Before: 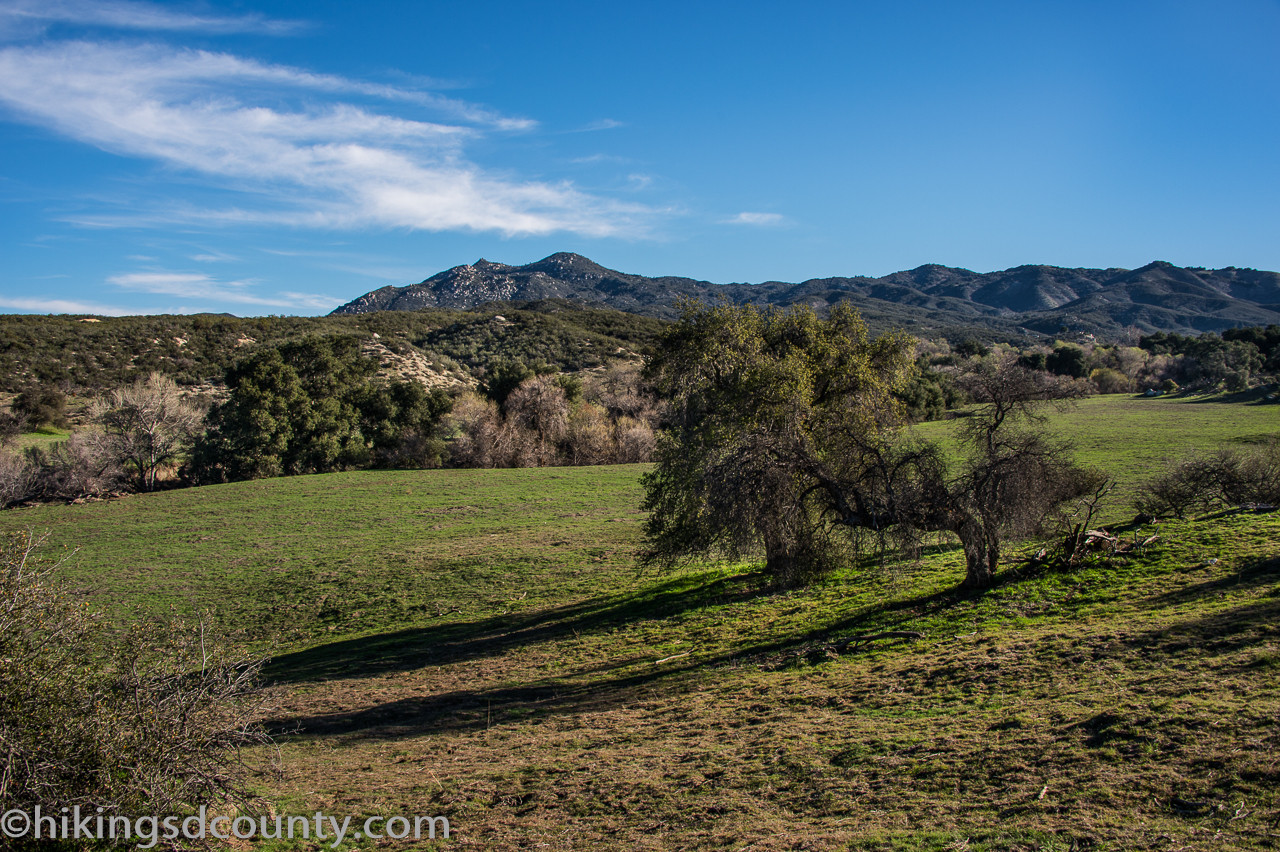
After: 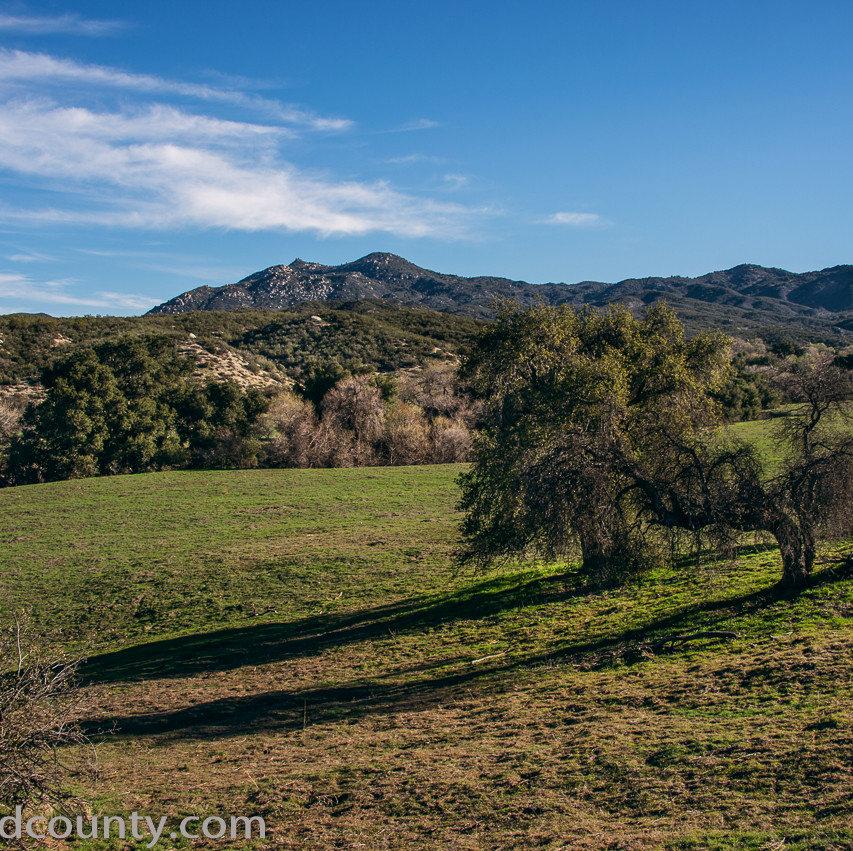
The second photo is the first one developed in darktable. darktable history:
color balance: lift [1, 0.998, 1.001, 1.002], gamma [1, 1.02, 1, 0.98], gain [1, 1.02, 1.003, 0.98]
crop and rotate: left 14.385%, right 18.948%
